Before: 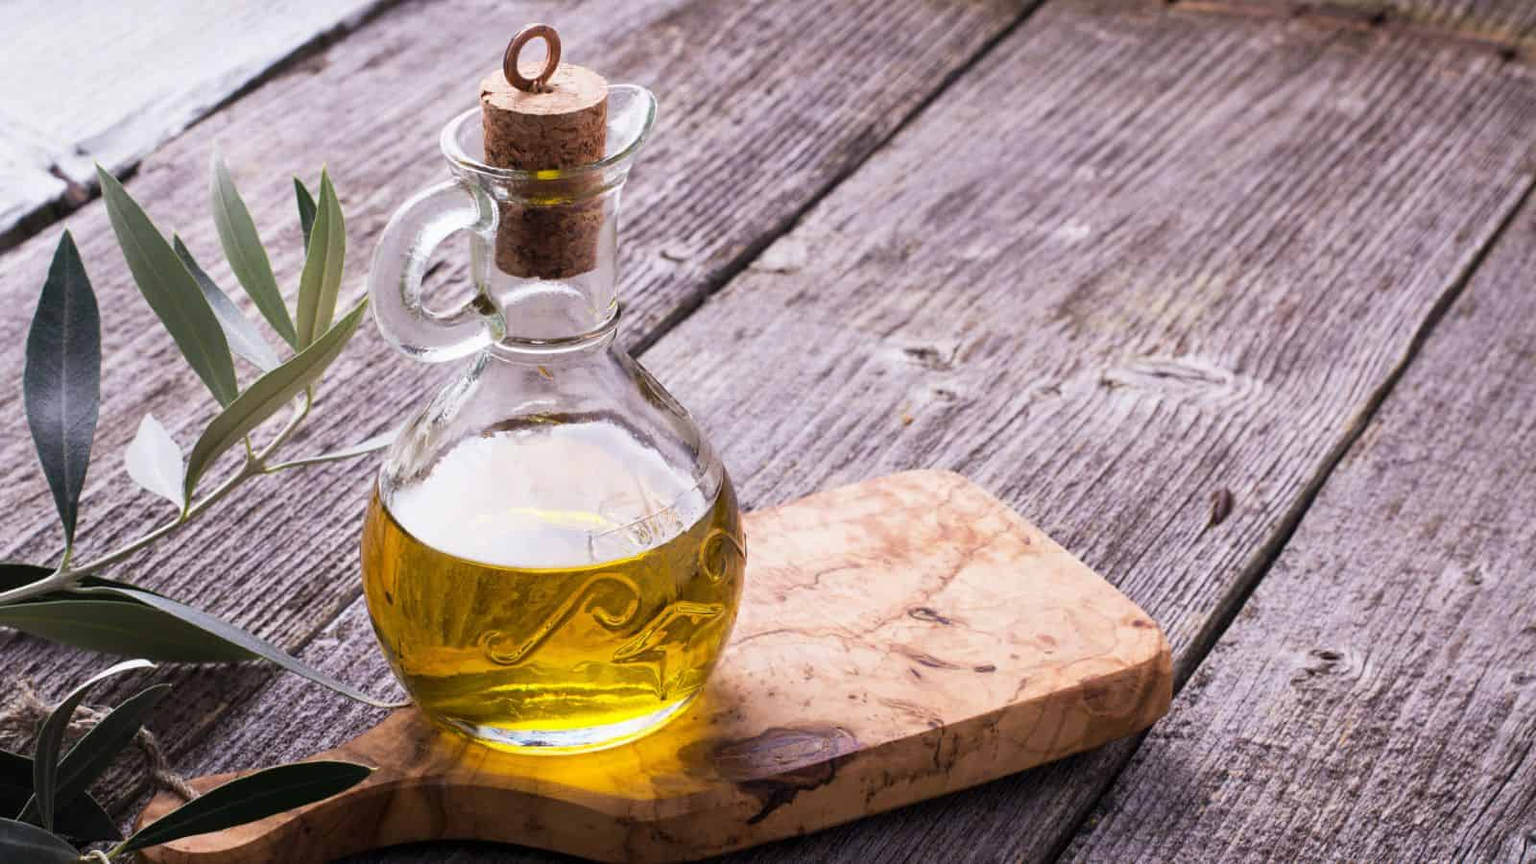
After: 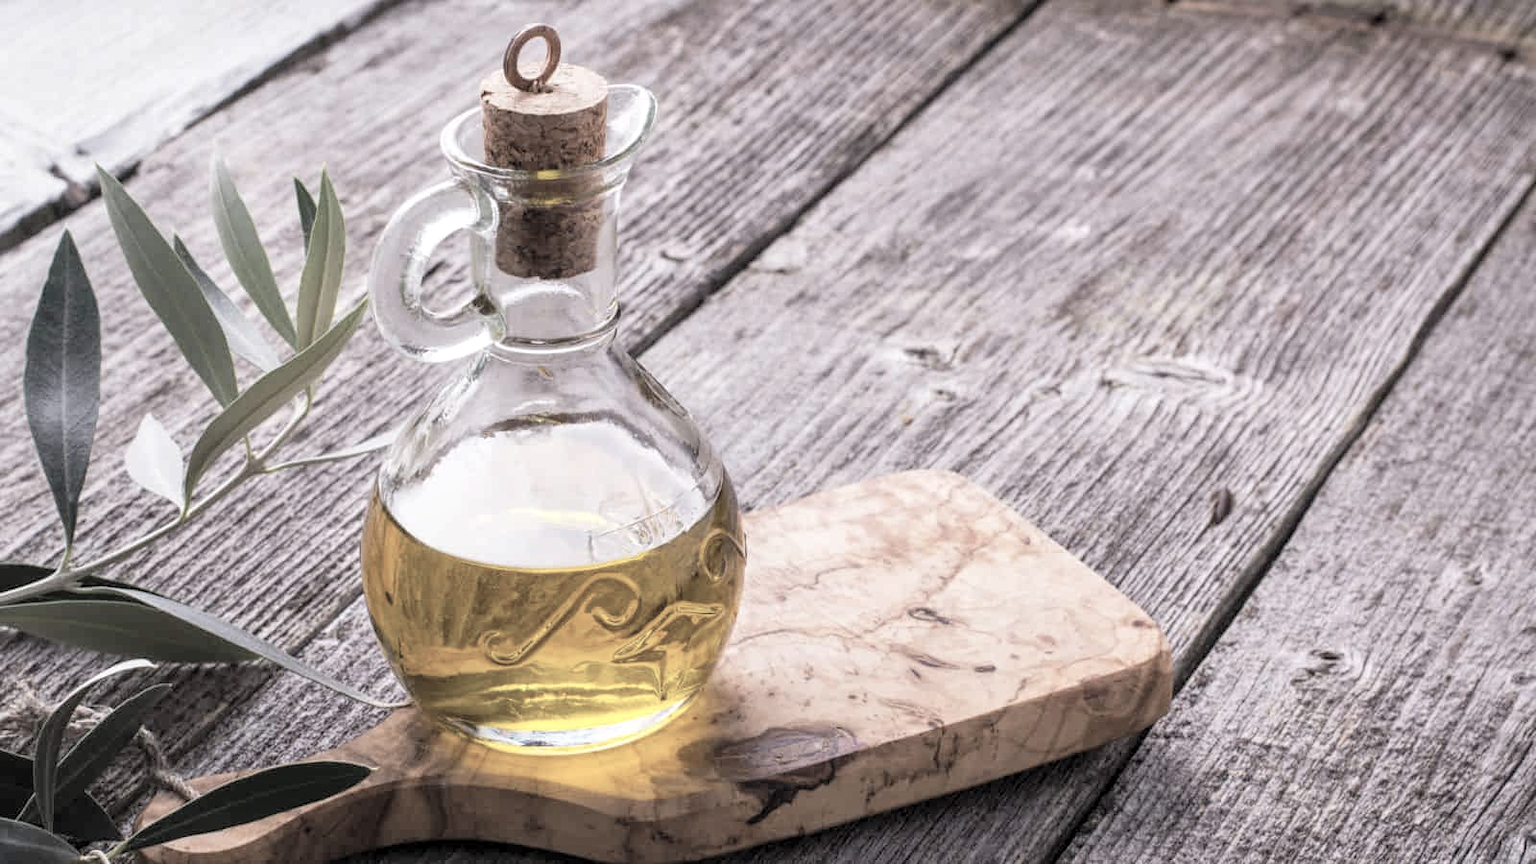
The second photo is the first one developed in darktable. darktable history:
contrast brightness saturation: brightness 0.18, saturation -0.5
local contrast: on, module defaults
